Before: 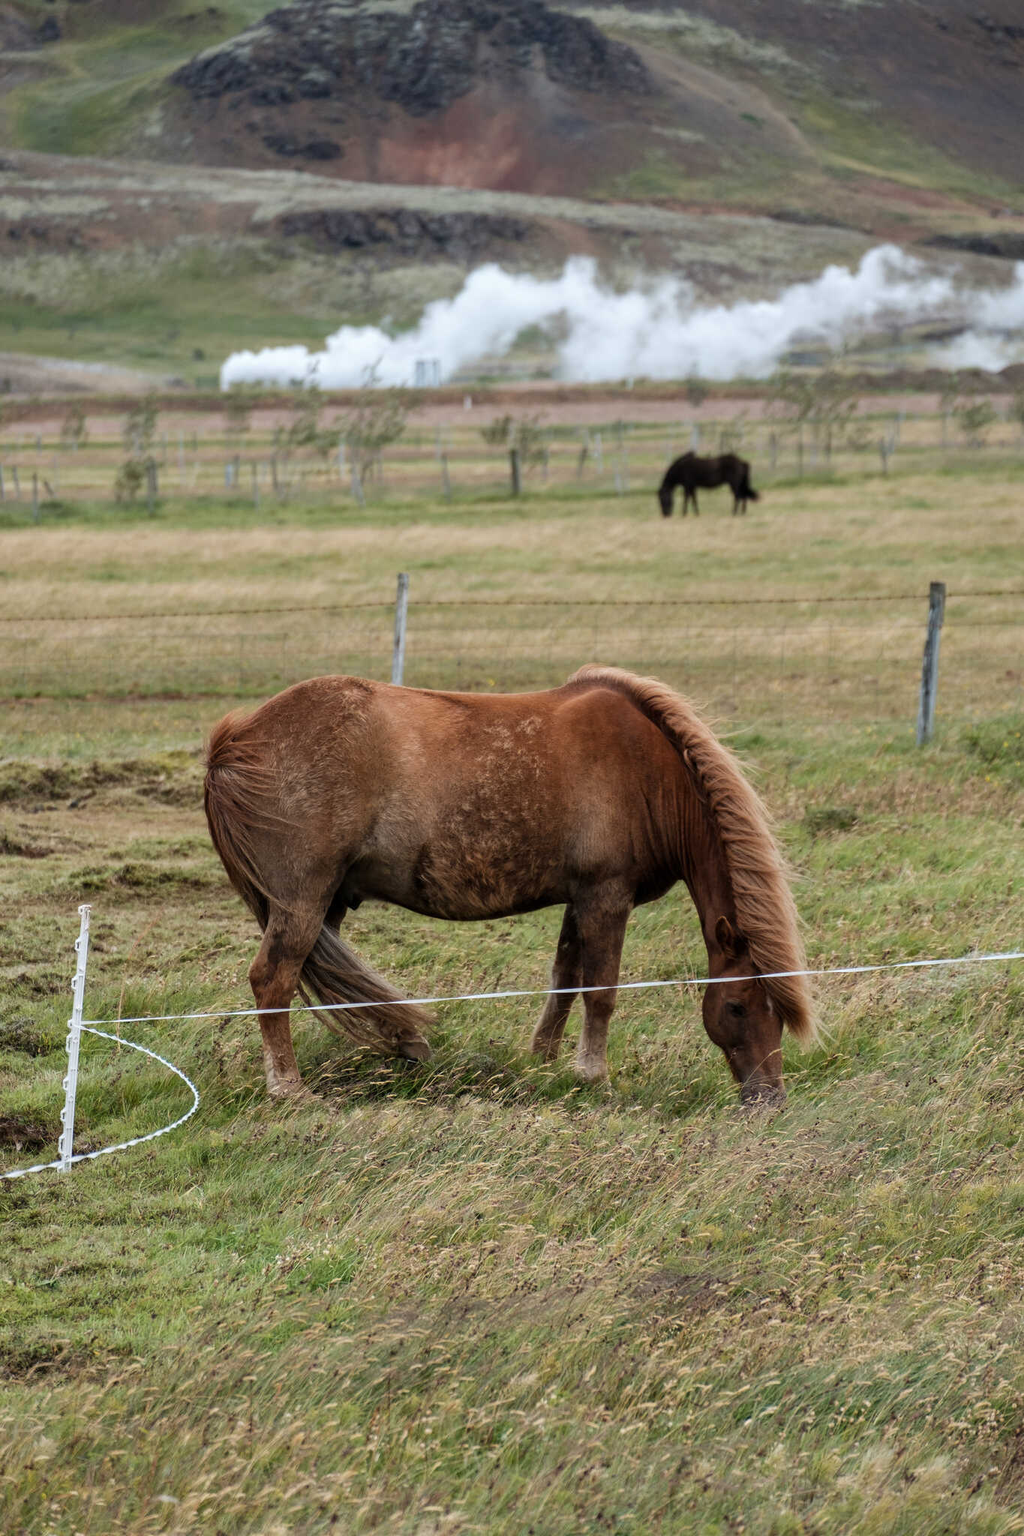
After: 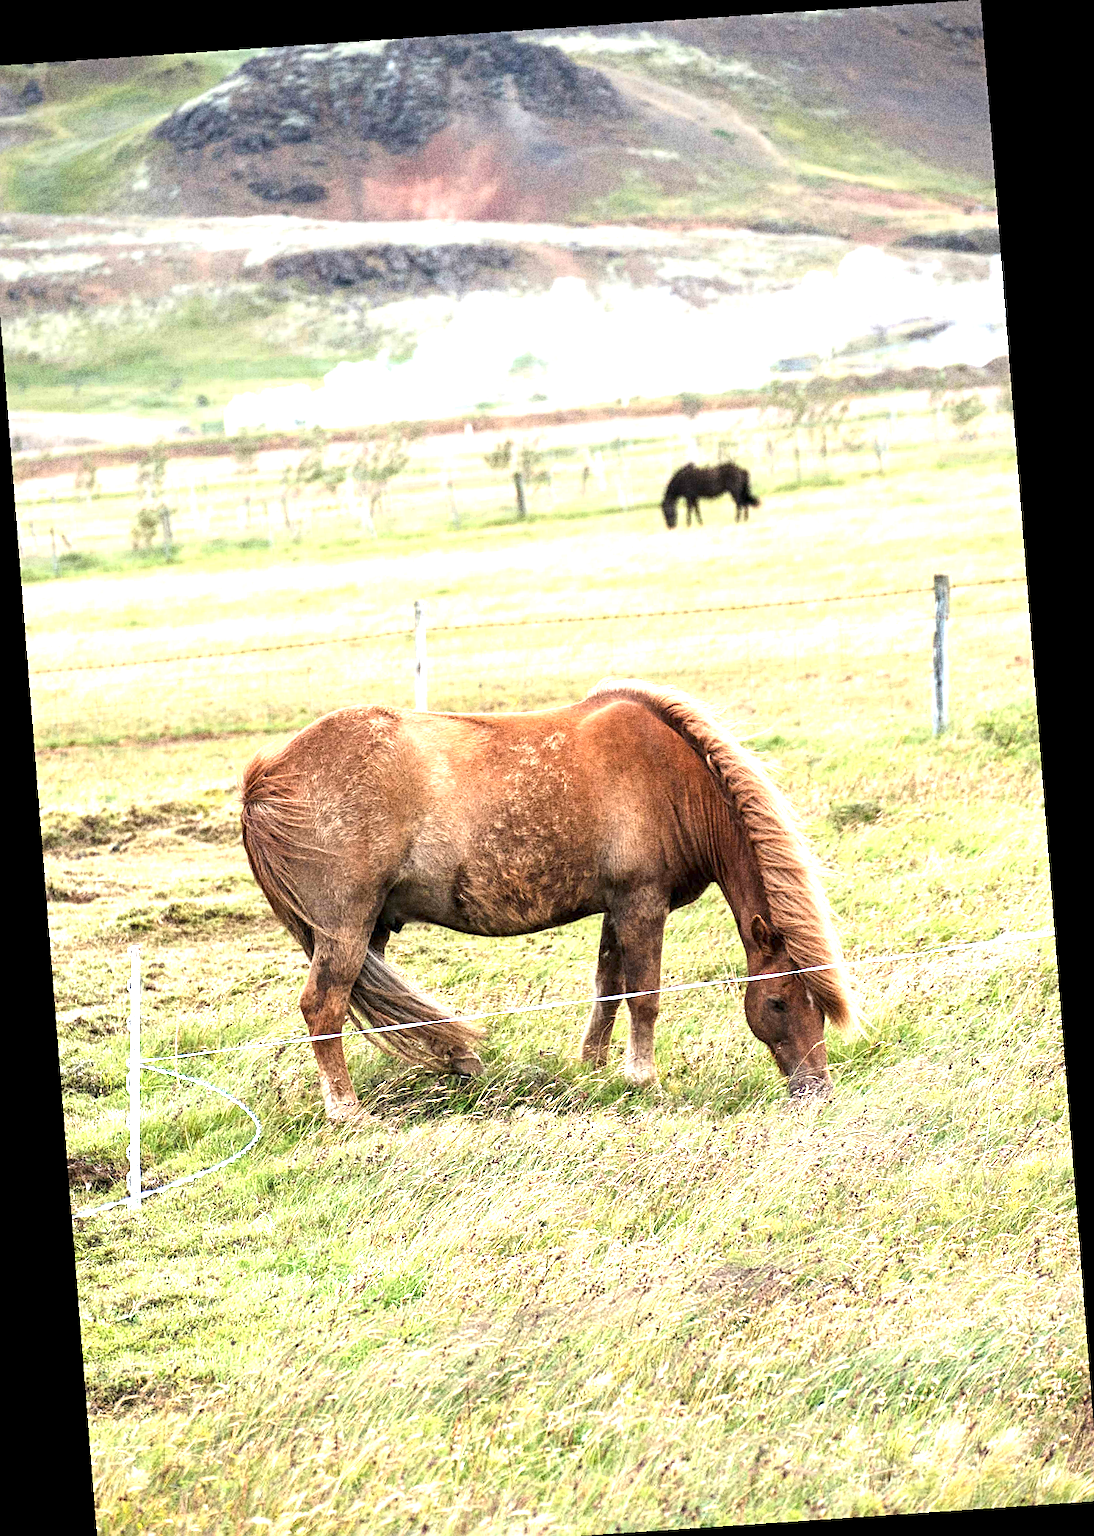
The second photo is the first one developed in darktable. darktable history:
exposure: exposure 2.04 EV, compensate highlight preservation false
vignetting: brightness -0.233, saturation 0.141
sharpen: radius 2.167, amount 0.381, threshold 0
crop: left 1.743%, right 0.268%, bottom 2.011%
rotate and perspective: rotation -4.2°, shear 0.006, automatic cropping off
grain: coarseness 10.62 ISO, strength 55.56%
